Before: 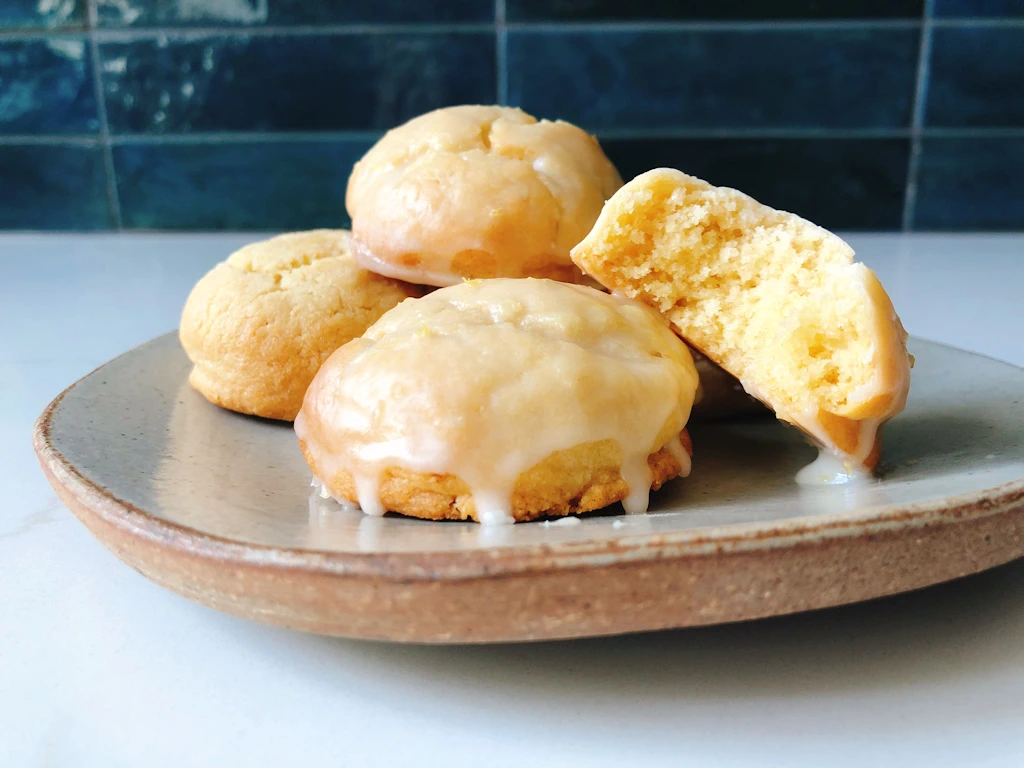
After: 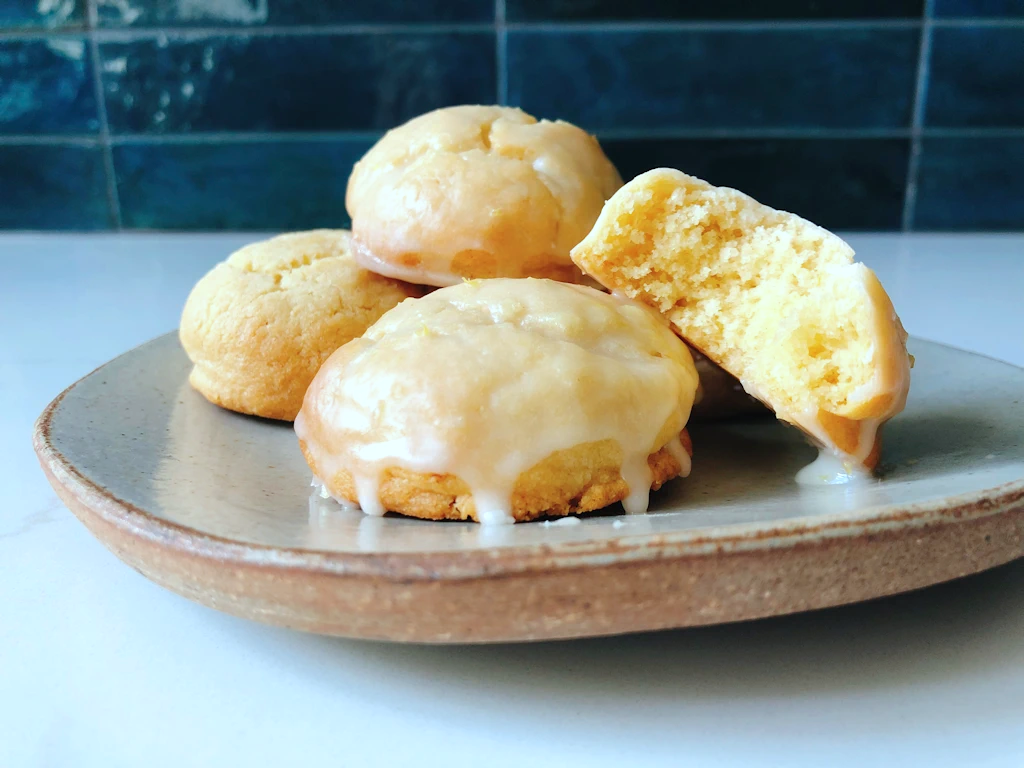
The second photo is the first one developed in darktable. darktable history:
color calibration: illuminant Planckian (black body), adaptation linear Bradford (ICC v4), x 0.364, y 0.367, temperature 4417.56 K, saturation algorithm version 1 (2020)
color balance: mode lift, gamma, gain (sRGB)
